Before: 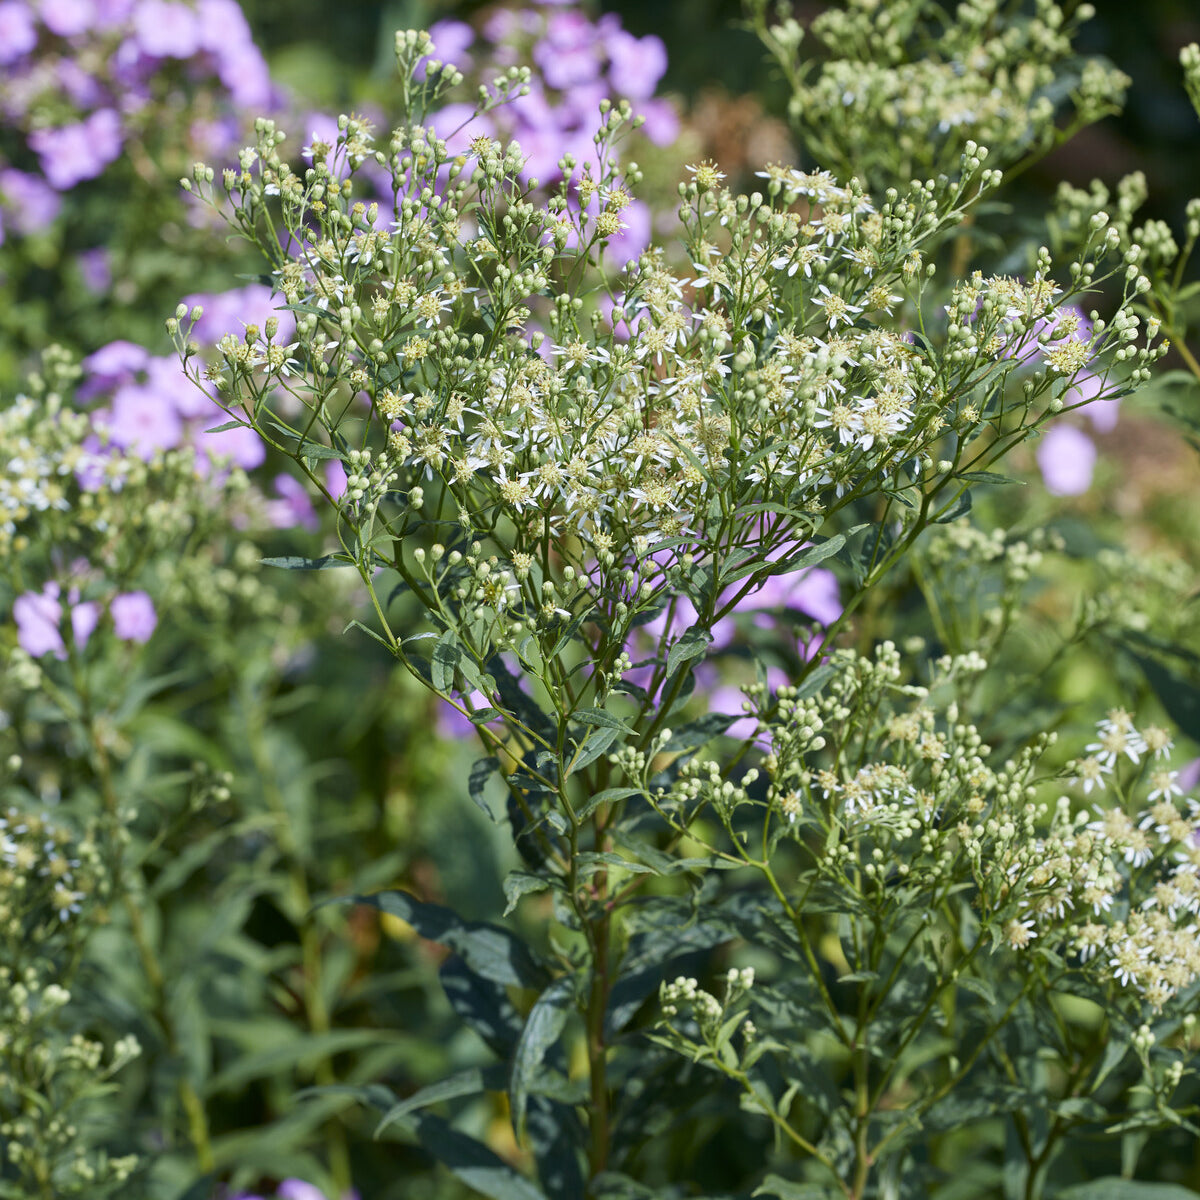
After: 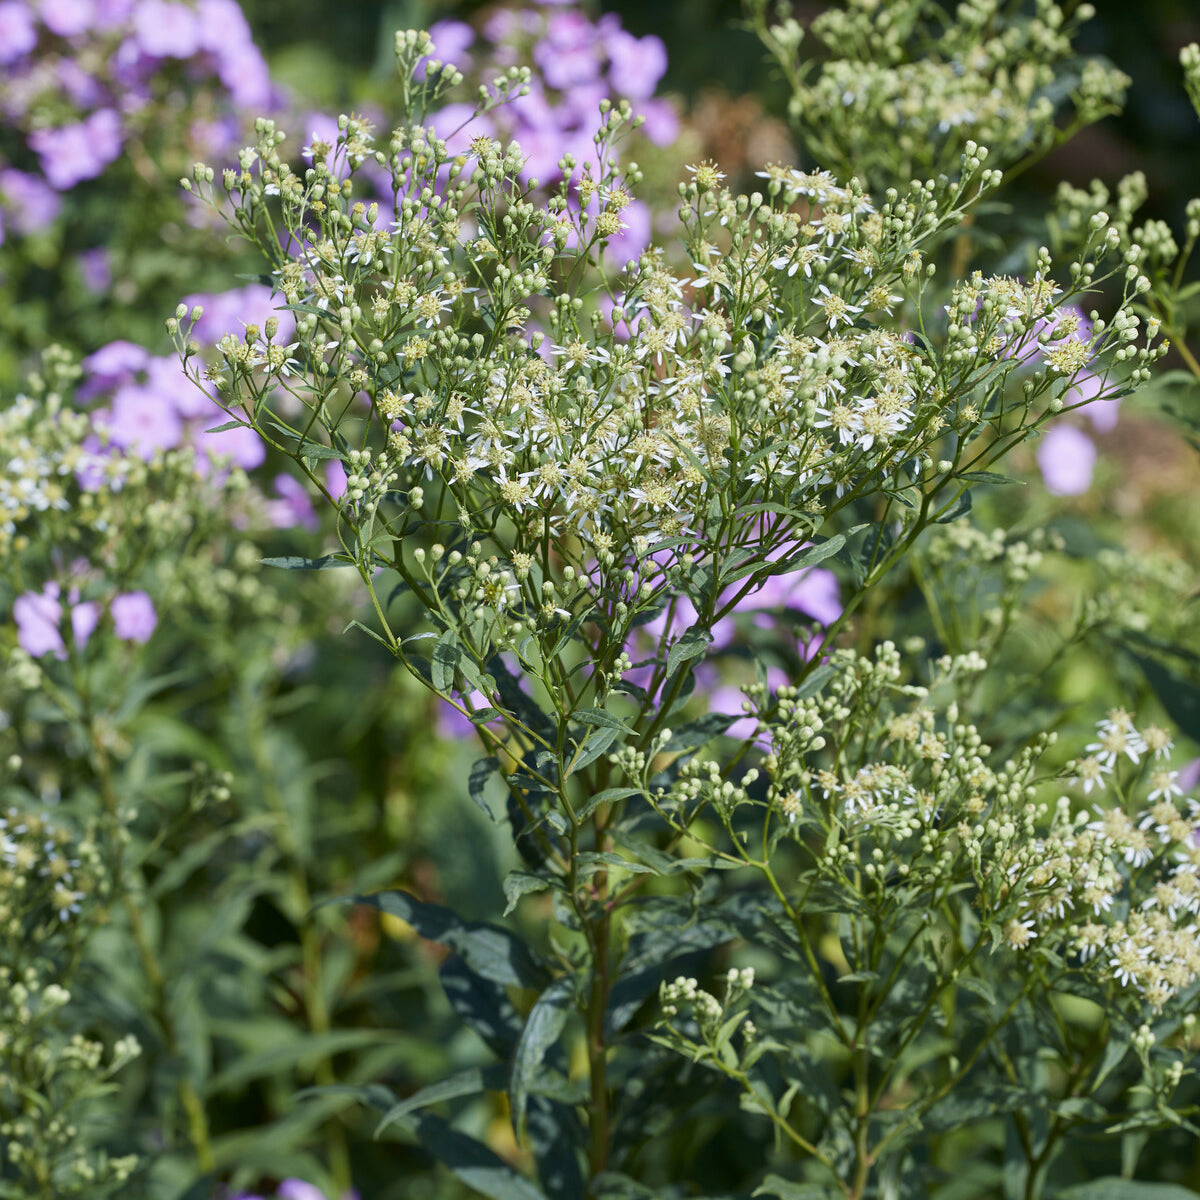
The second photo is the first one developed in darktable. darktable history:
exposure: exposure -0.069 EV, compensate highlight preservation false
